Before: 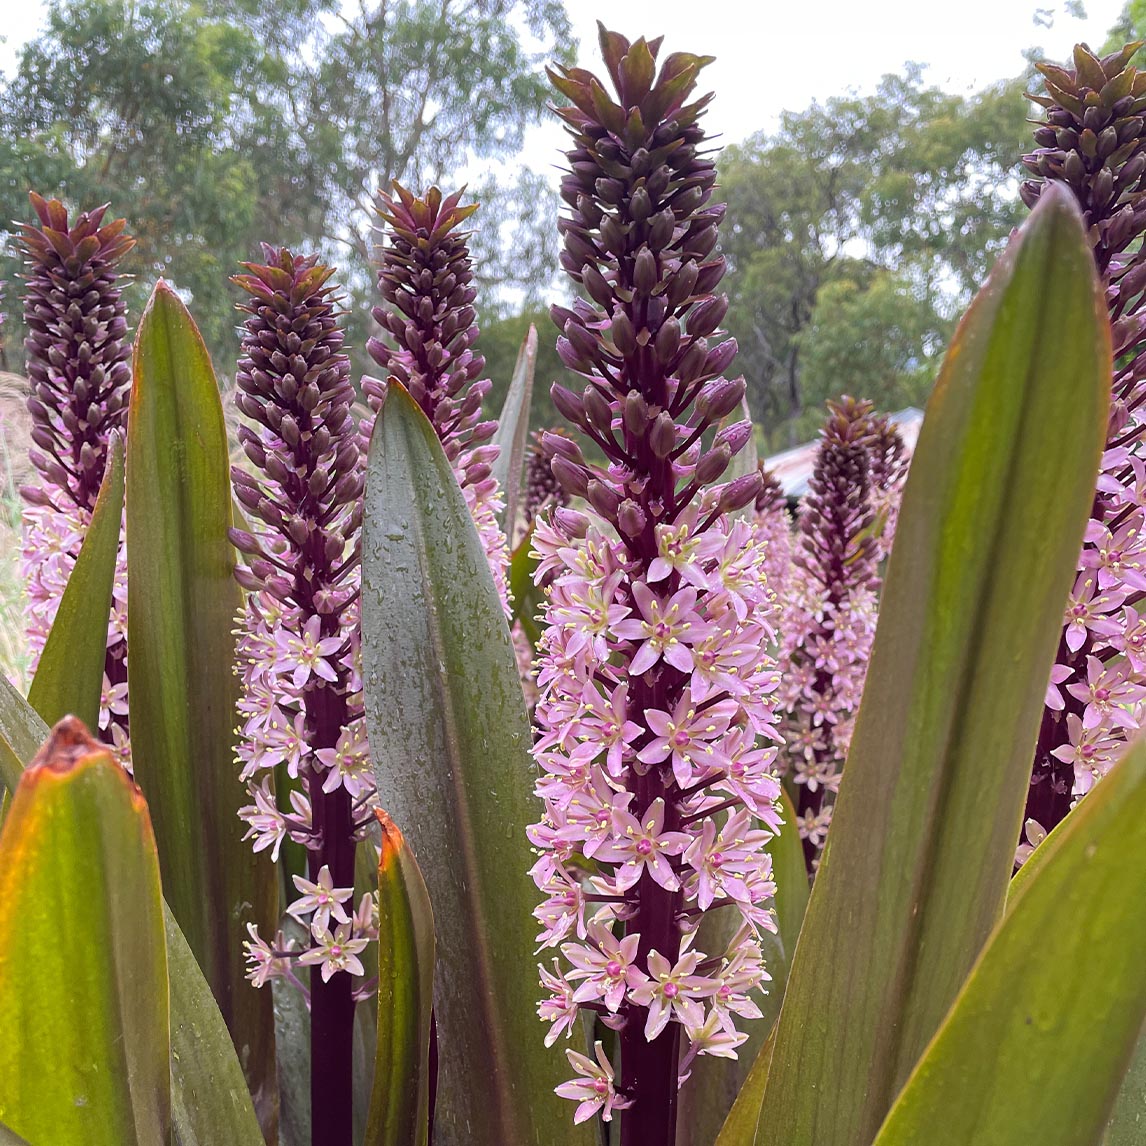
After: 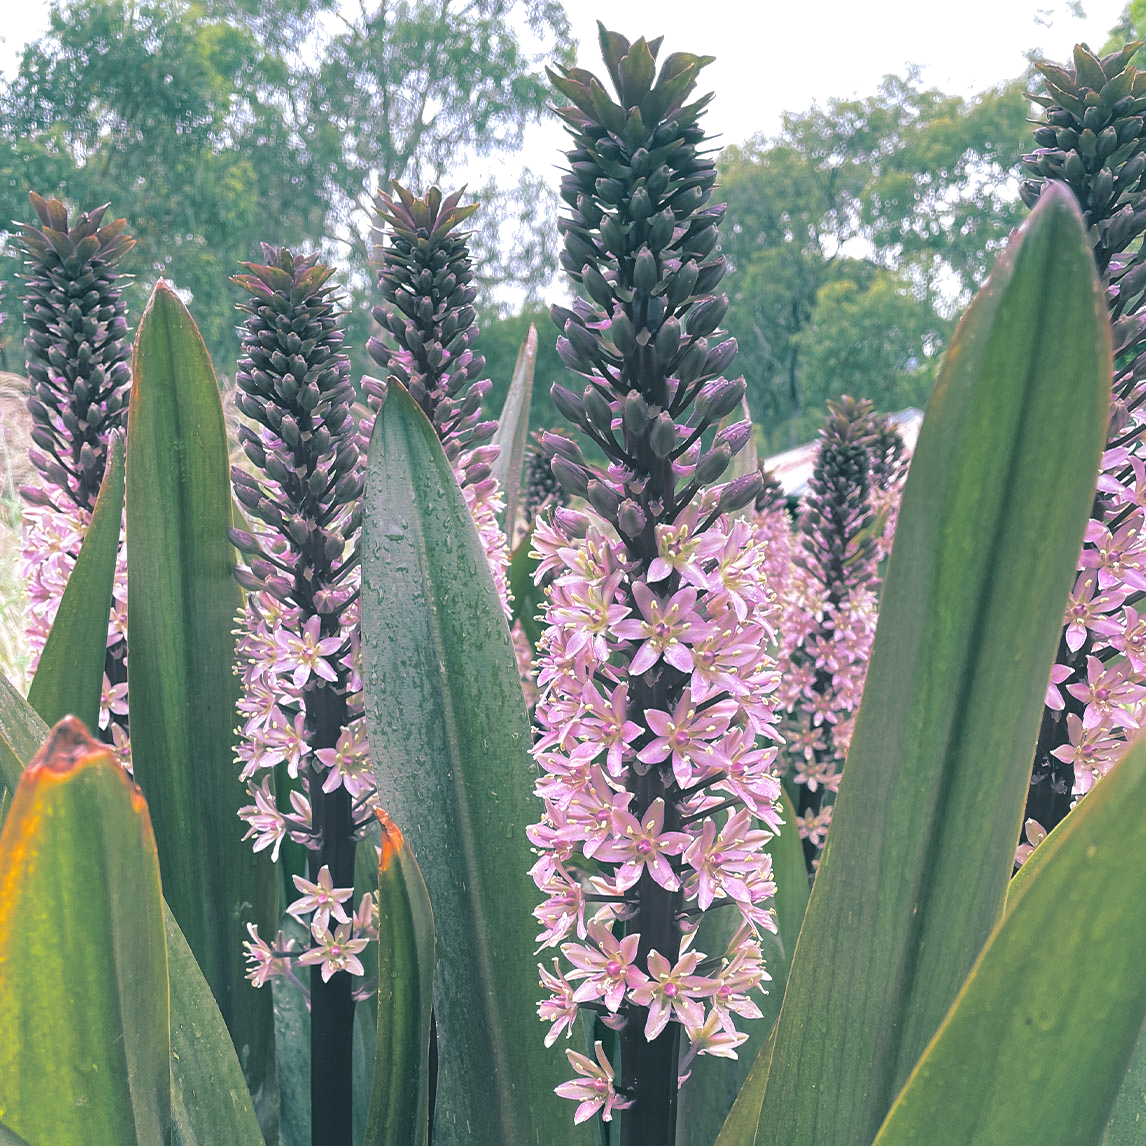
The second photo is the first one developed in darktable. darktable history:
split-toning: shadows › hue 183.6°, shadows › saturation 0.52, highlights › hue 0°, highlights › saturation 0
tone equalizer: -8 EV 0.25 EV, -7 EV 0.417 EV, -6 EV 0.417 EV, -5 EV 0.25 EV, -3 EV -0.25 EV, -2 EV -0.417 EV, -1 EV -0.417 EV, +0 EV -0.25 EV, edges refinement/feathering 500, mask exposure compensation -1.57 EV, preserve details guided filter
exposure: black level correction -0.005, exposure 0.622 EV, compensate highlight preservation false
